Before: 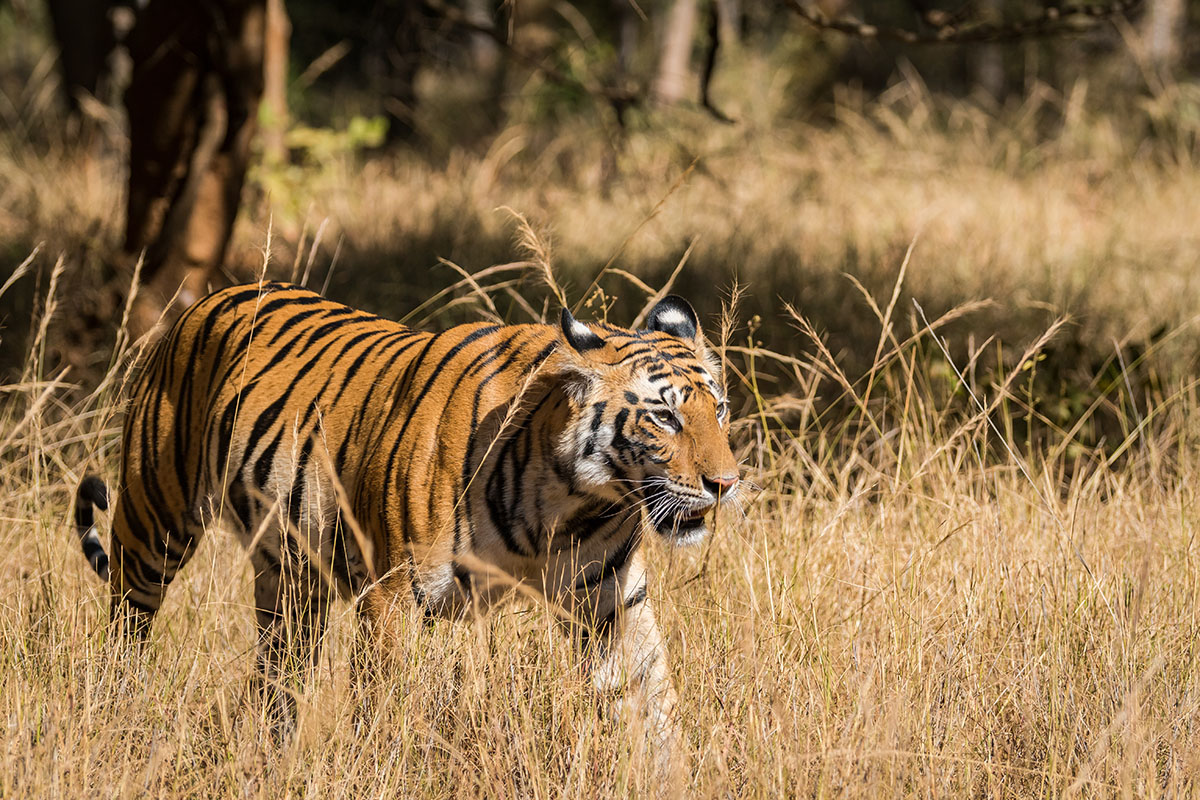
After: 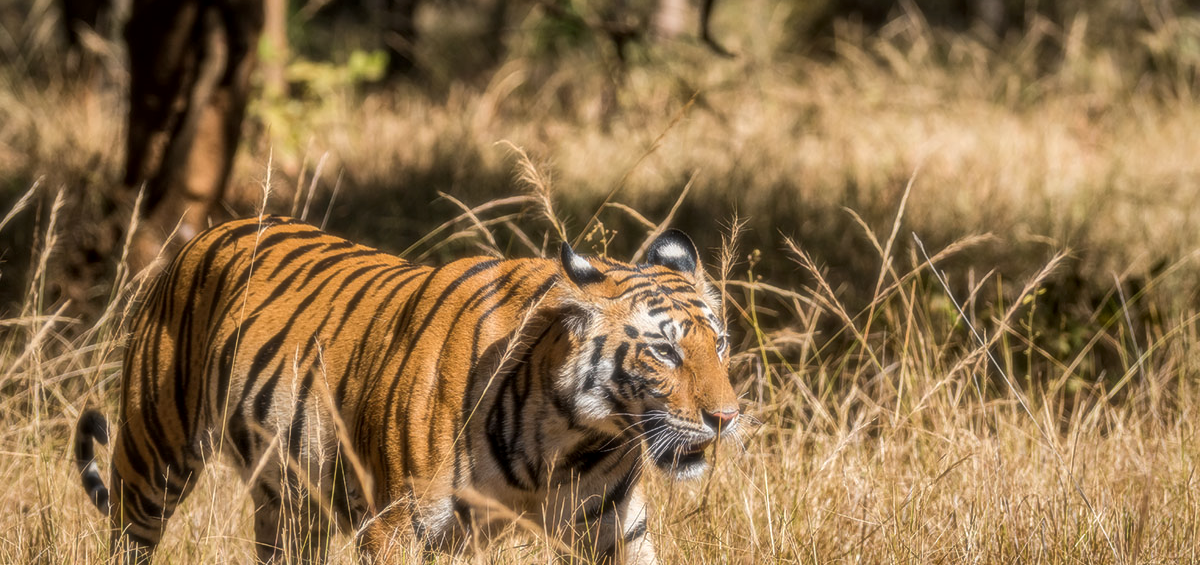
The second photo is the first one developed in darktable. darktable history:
tone equalizer: on, module defaults
local contrast: on, module defaults
soften: size 19.52%, mix 20.32%
shadows and highlights: shadows 20.91, highlights -82.73, soften with gaussian
crop and rotate: top 8.293%, bottom 20.996%
